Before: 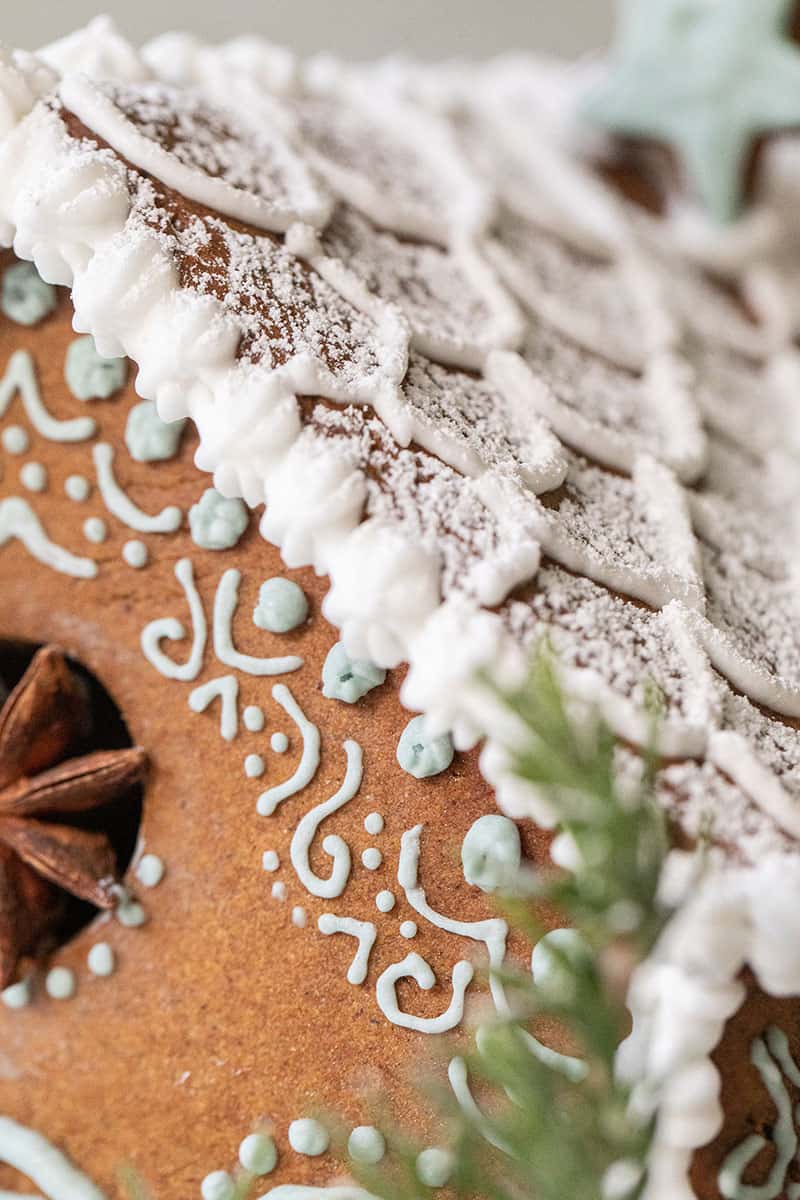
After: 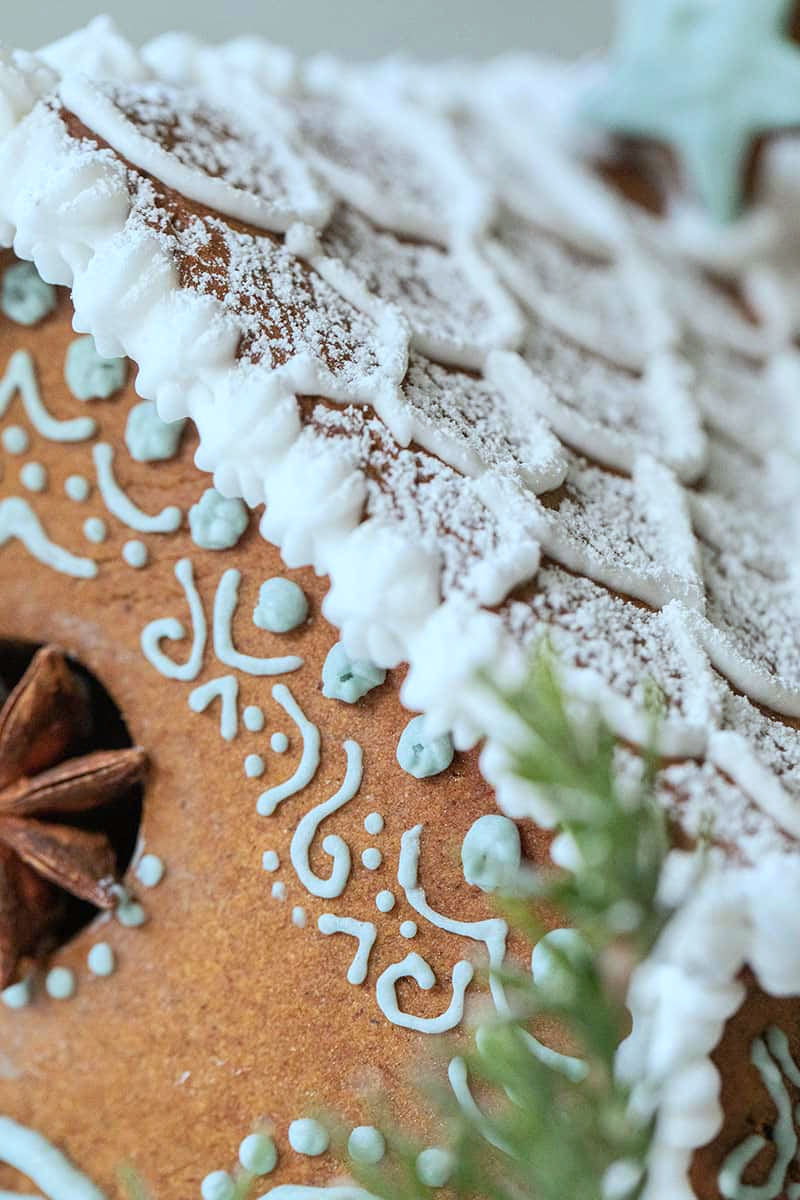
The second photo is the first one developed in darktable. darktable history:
color calibration: output R [0.994, 0.059, -0.119, 0], output G [-0.036, 1.09, -0.119, 0], output B [0.078, -0.108, 0.961, 0], illuminant F (fluorescent), F source F9 (Cool White Deluxe 4150 K) – high CRI, x 0.374, y 0.373, temperature 4159.05 K, saturation algorithm version 1 (2020)
